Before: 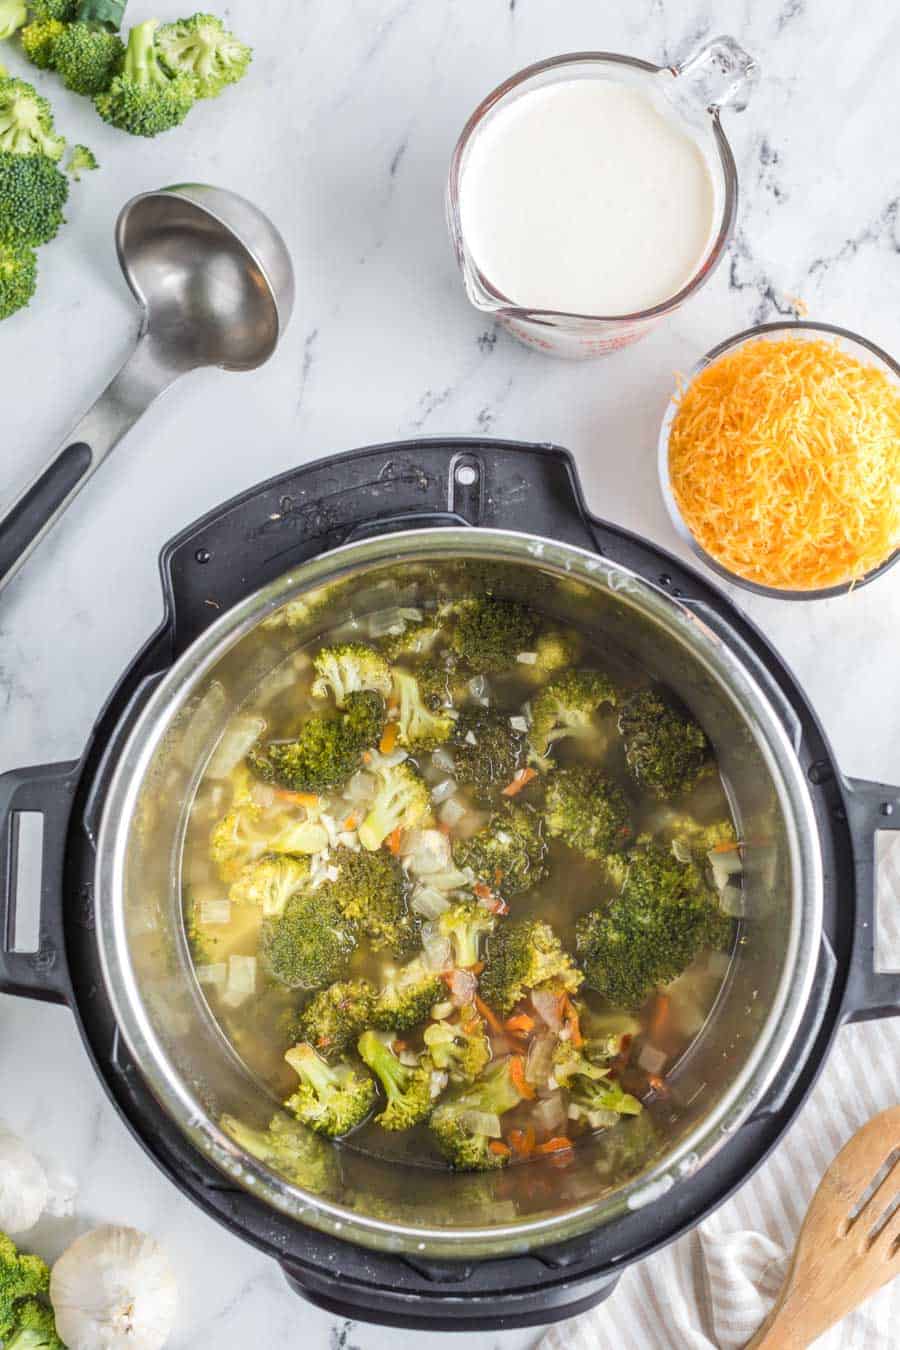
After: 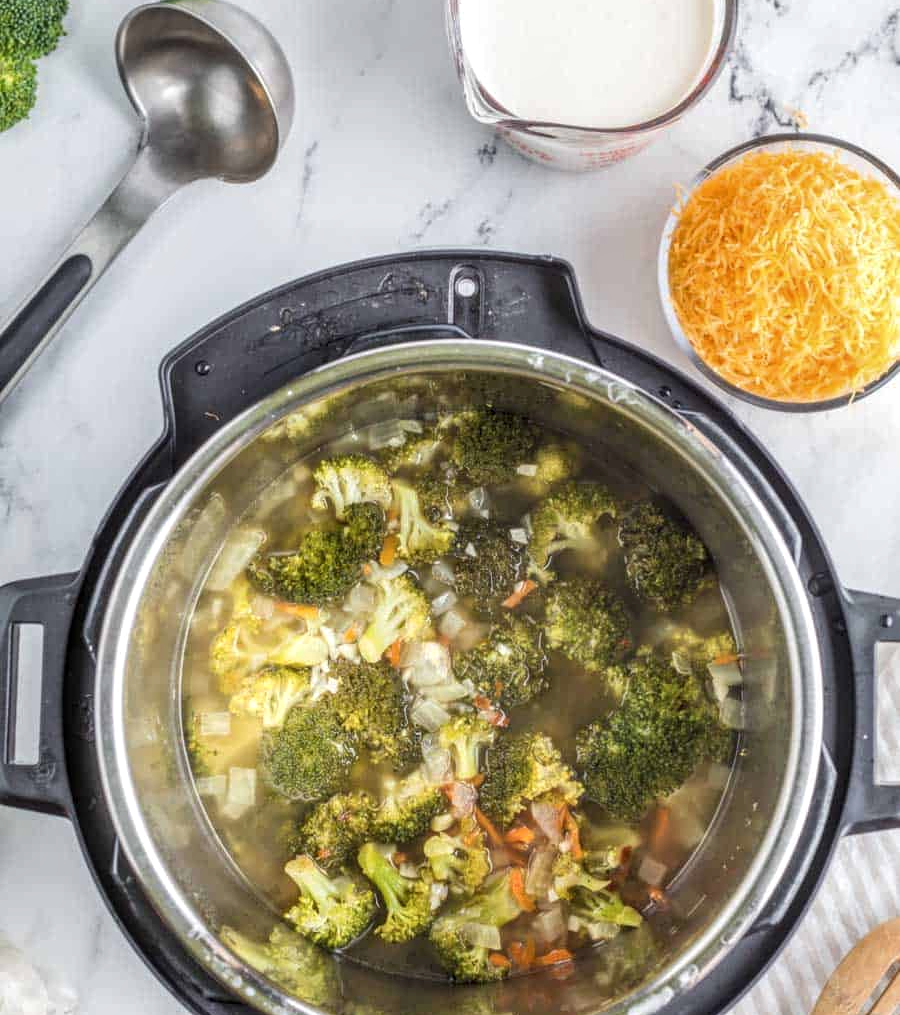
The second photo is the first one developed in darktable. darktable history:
local contrast: on, module defaults
contrast brightness saturation: saturation -0.054
crop: top 13.962%, bottom 10.834%
